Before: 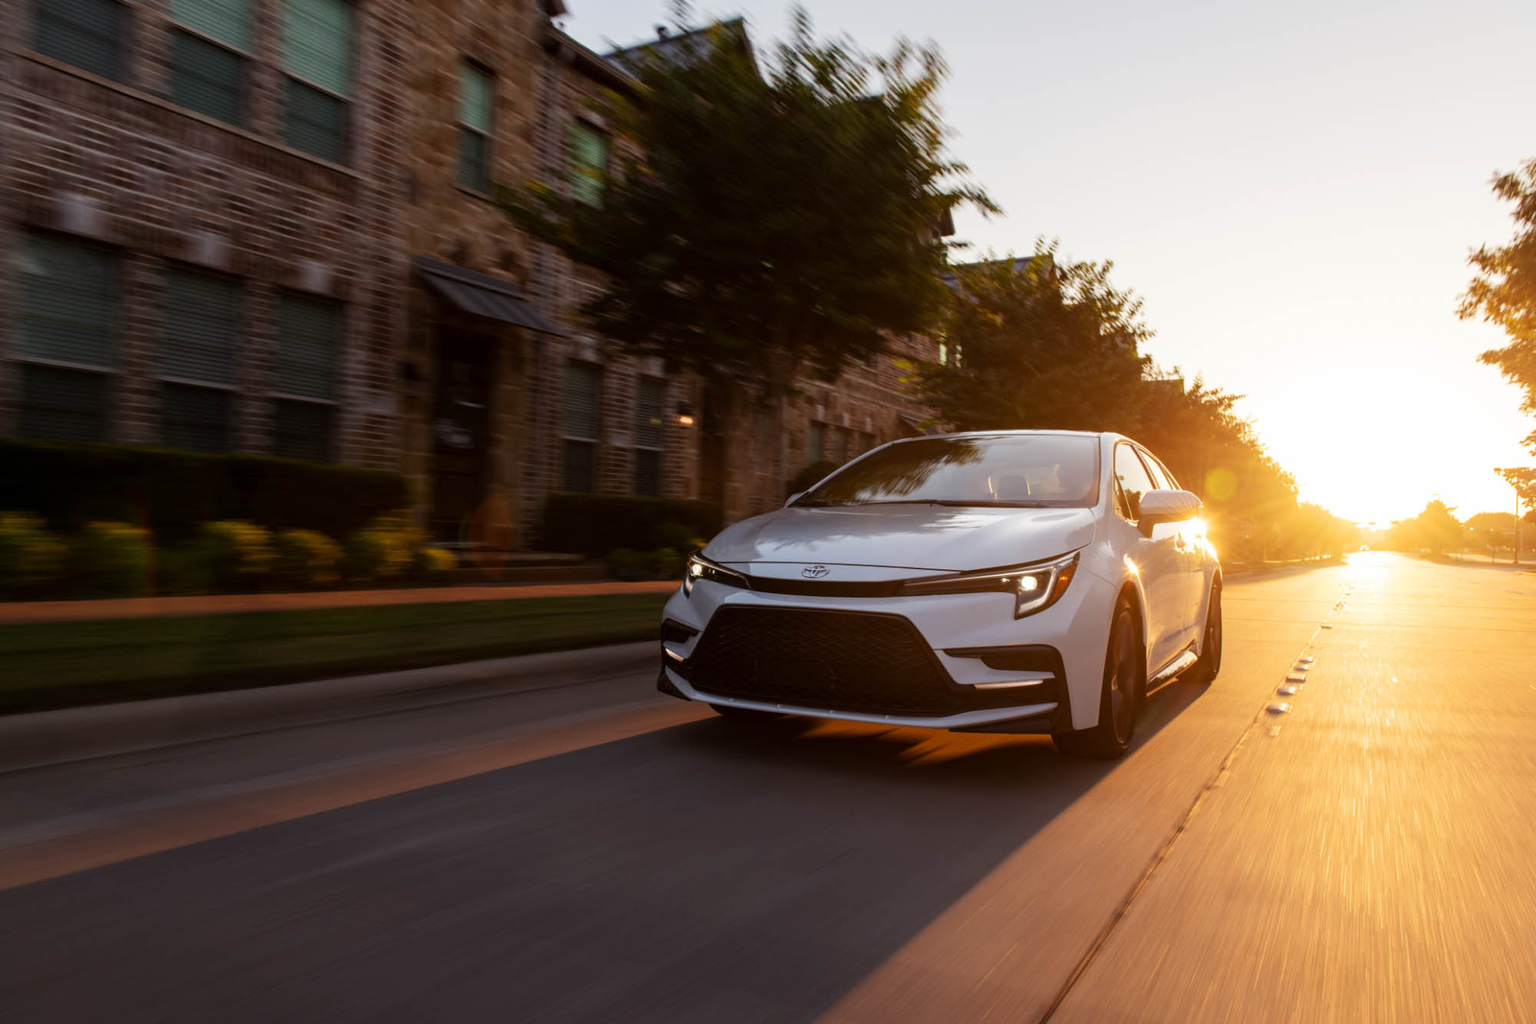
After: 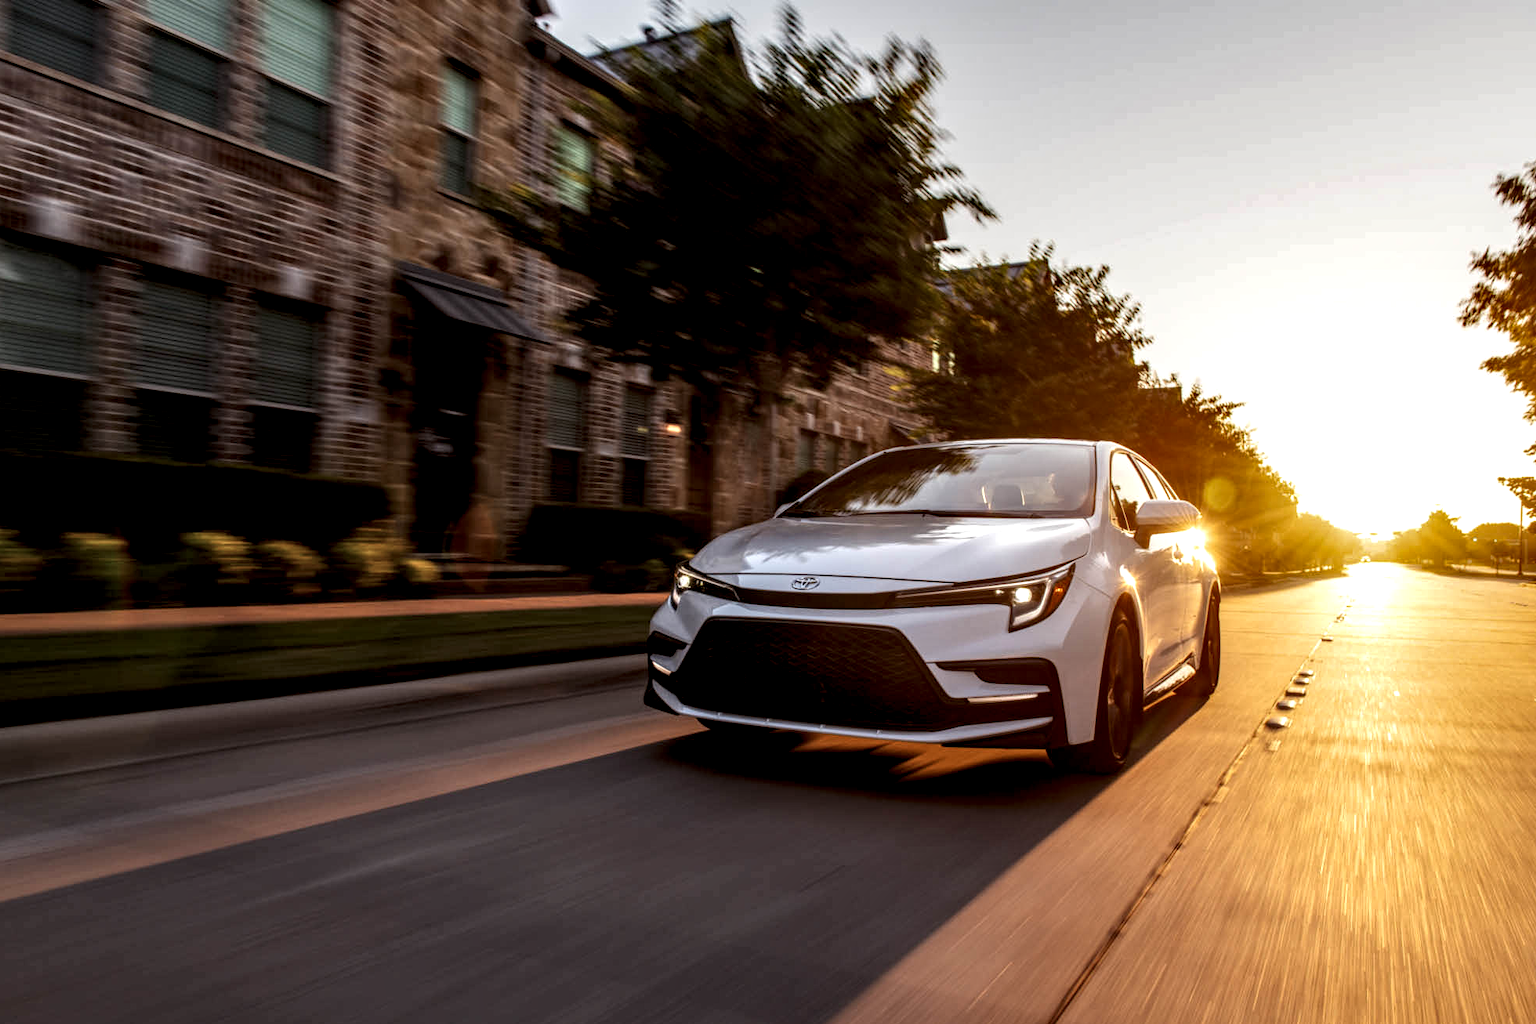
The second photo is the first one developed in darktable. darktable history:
local contrast: highlights 19%, detail 188%
crop: left 1.703%, right 0.286%, bottom 1.919%
shadows and highlights: shadows 25.19, highlights -48.18, soften with gaussian
